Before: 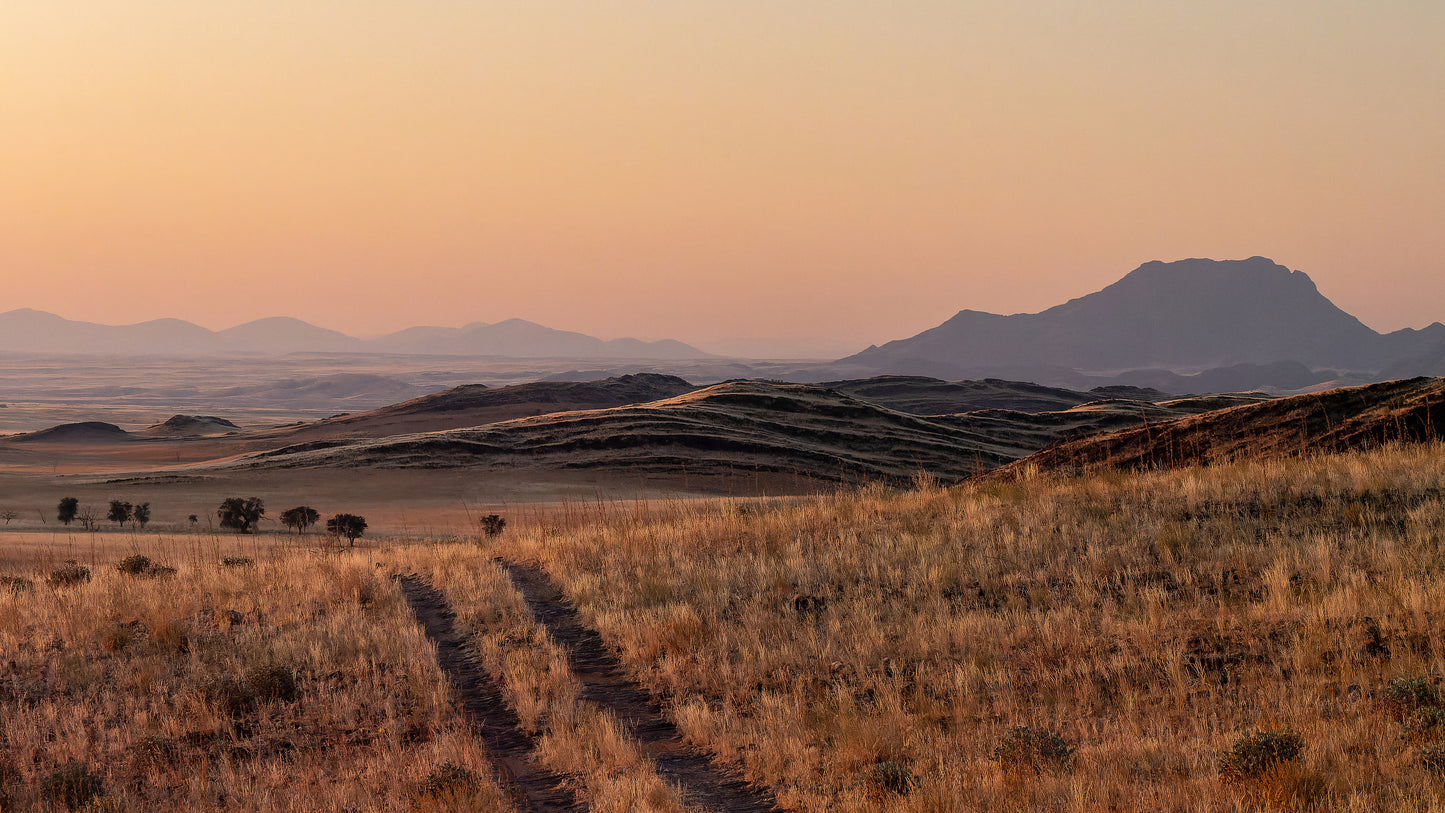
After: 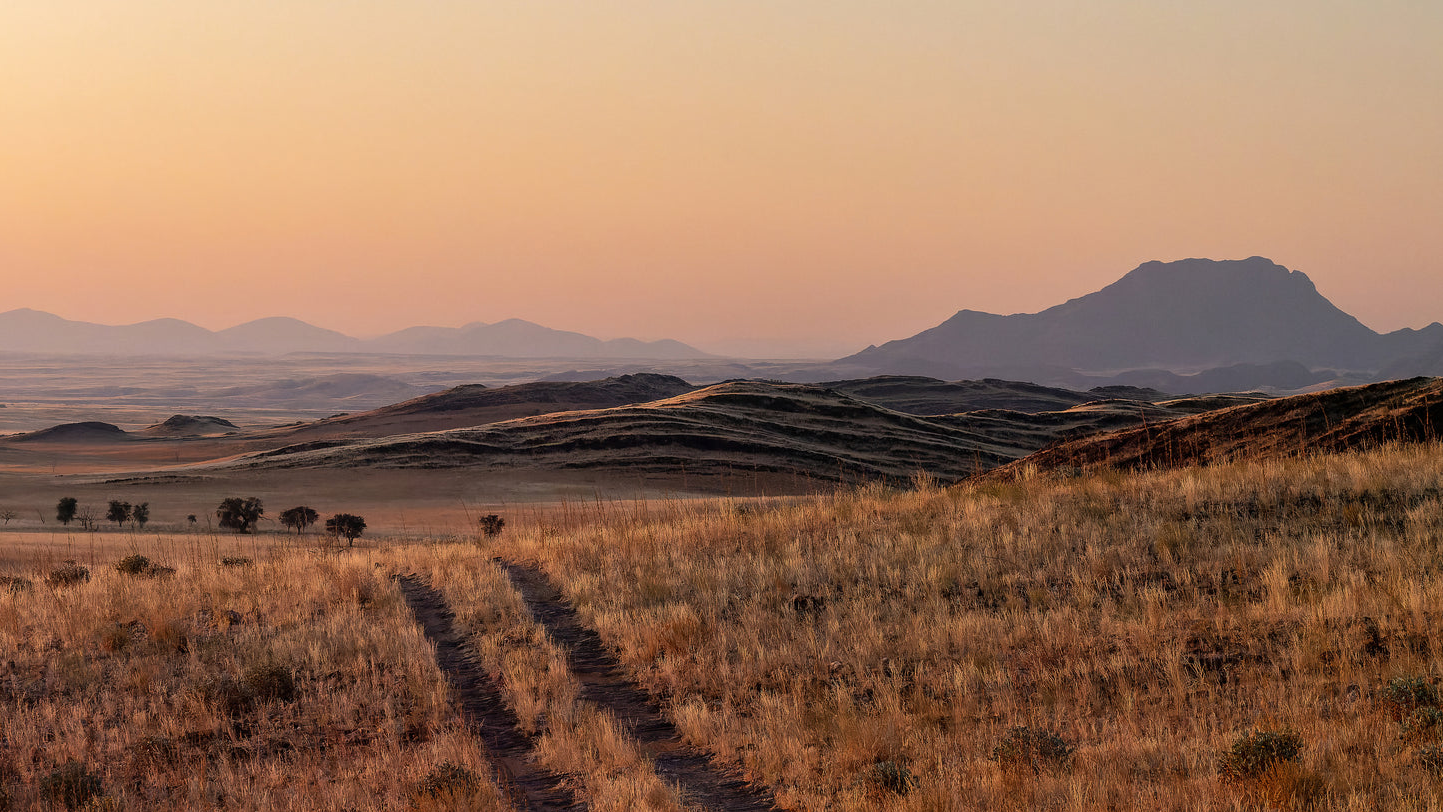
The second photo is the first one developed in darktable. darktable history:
exposure: compensate exposure bias true, compensate highlight preservation false
crop and rotate: left 0.078%, bottom 0.003%
